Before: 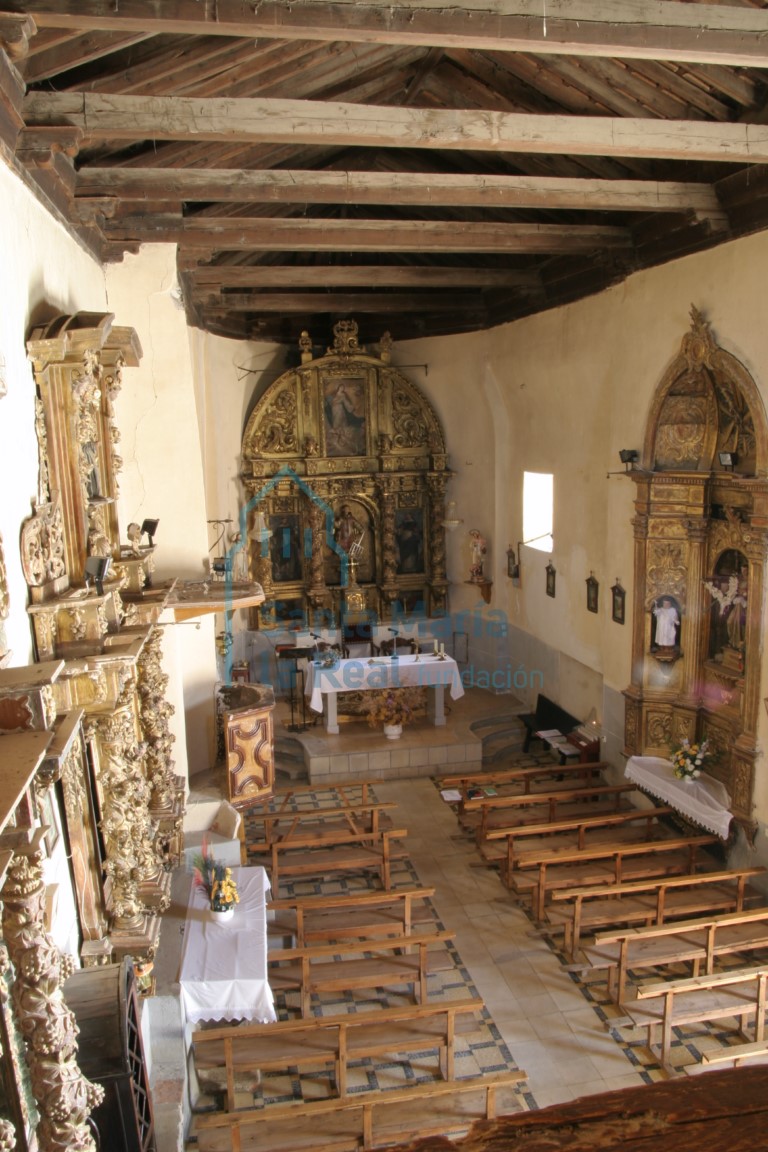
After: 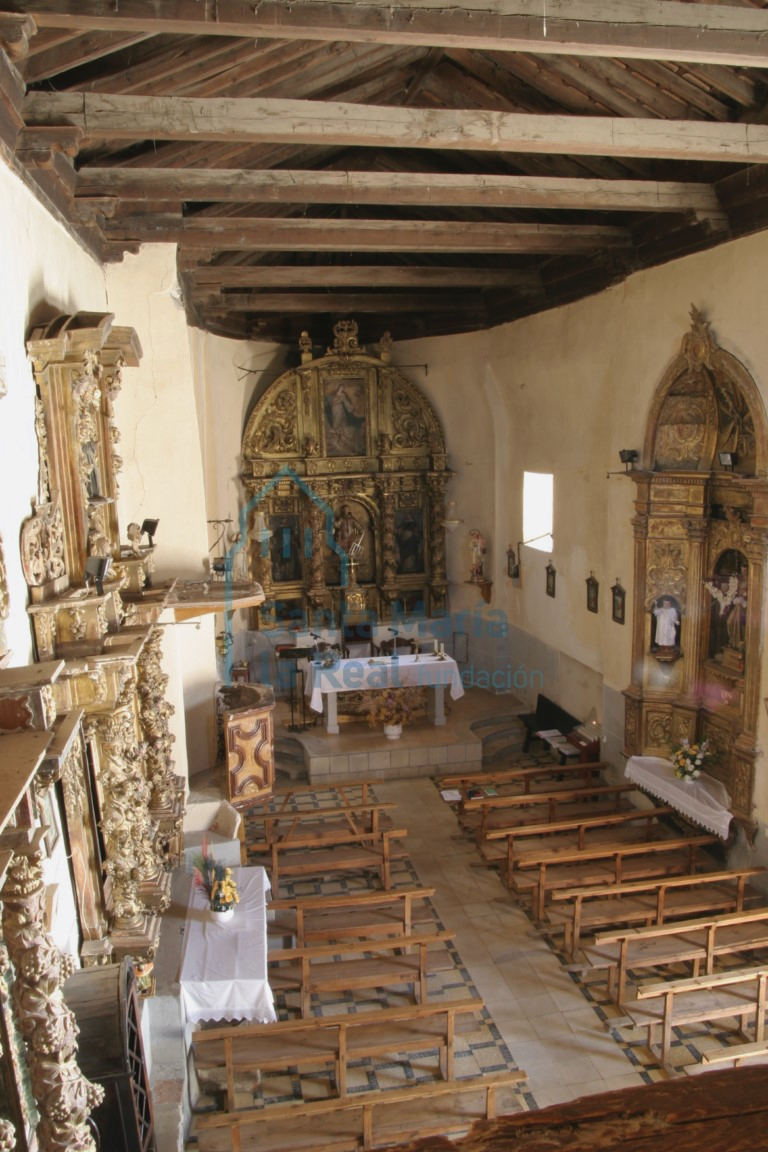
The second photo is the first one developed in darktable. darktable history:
contrast brightness saturation: contrast -0.078, brightness -0.035, saturation -0.108
